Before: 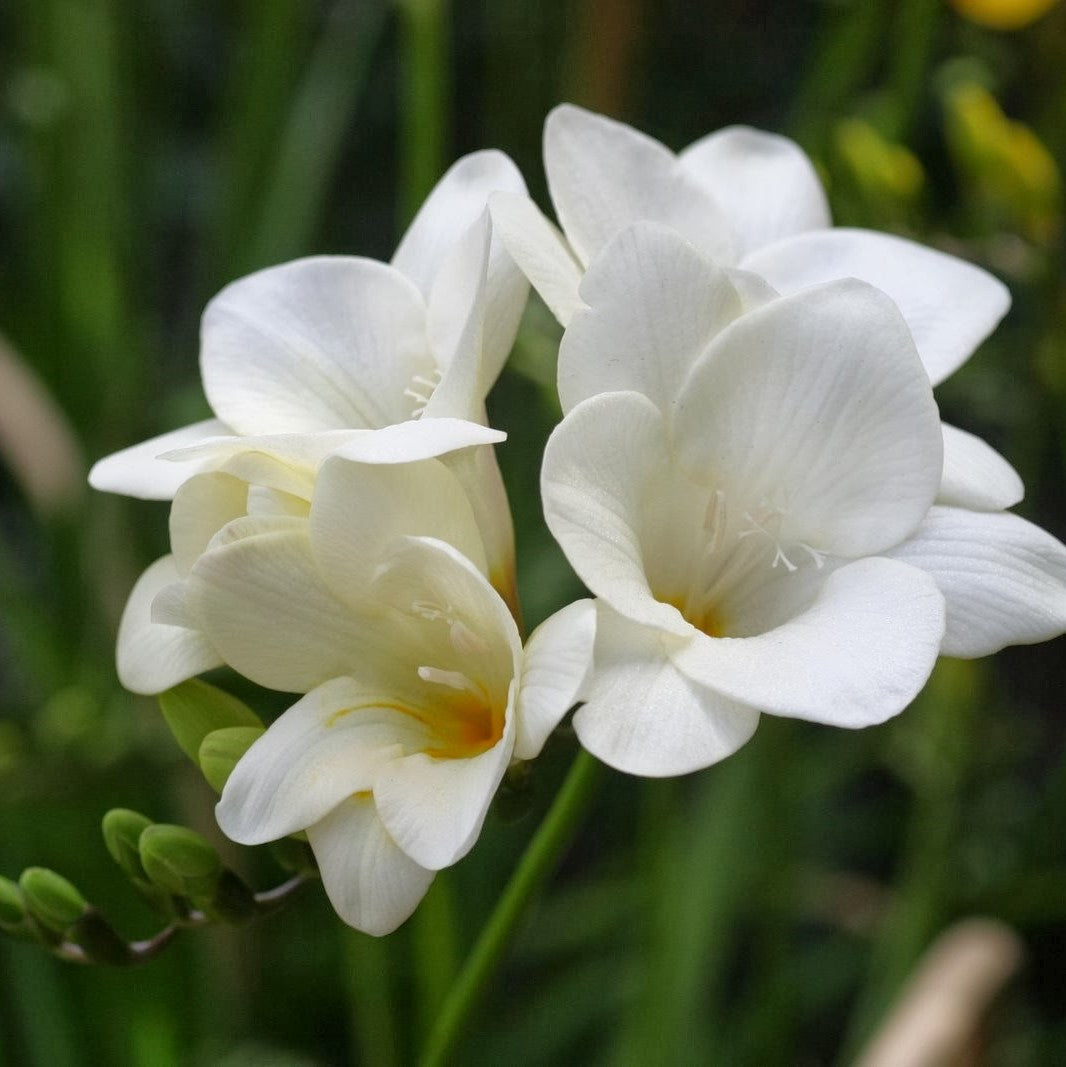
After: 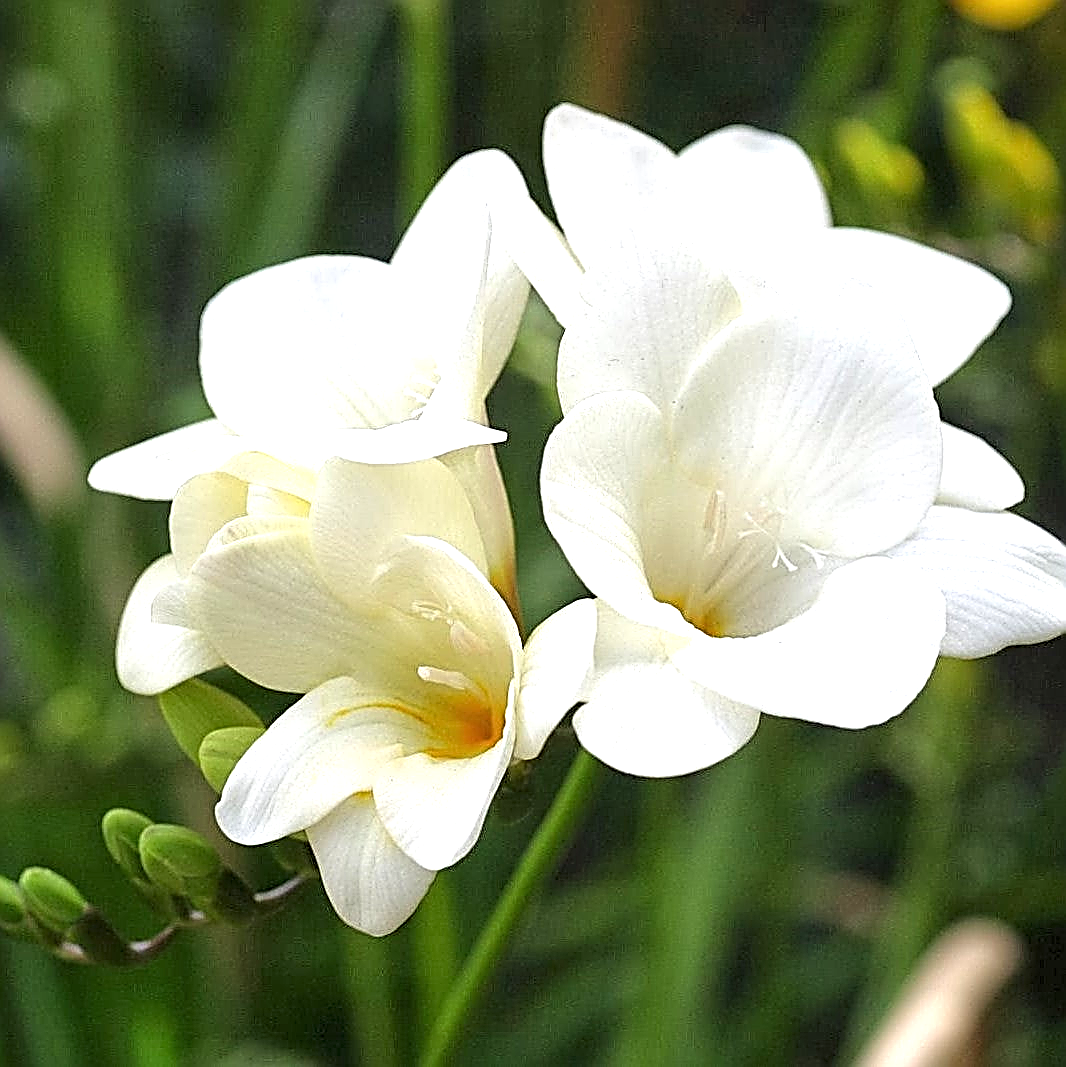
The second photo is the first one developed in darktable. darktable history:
sharpen: amount 1.986
exposure: black level correction 0, exposure 1 EV, compensate highlight preservation false
